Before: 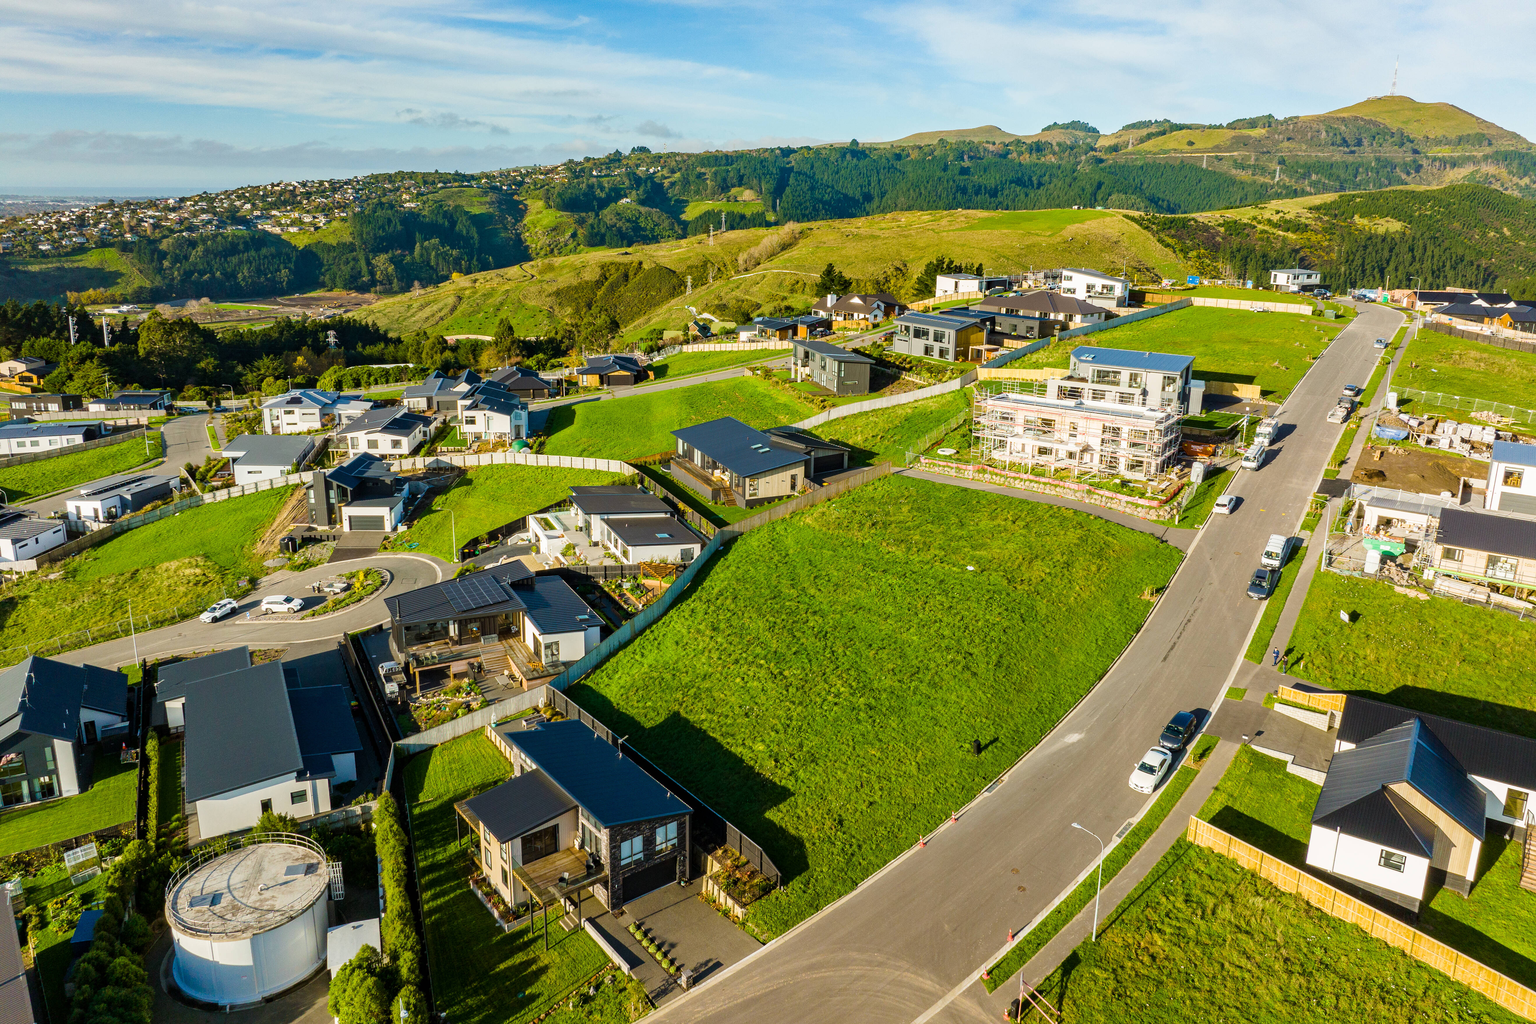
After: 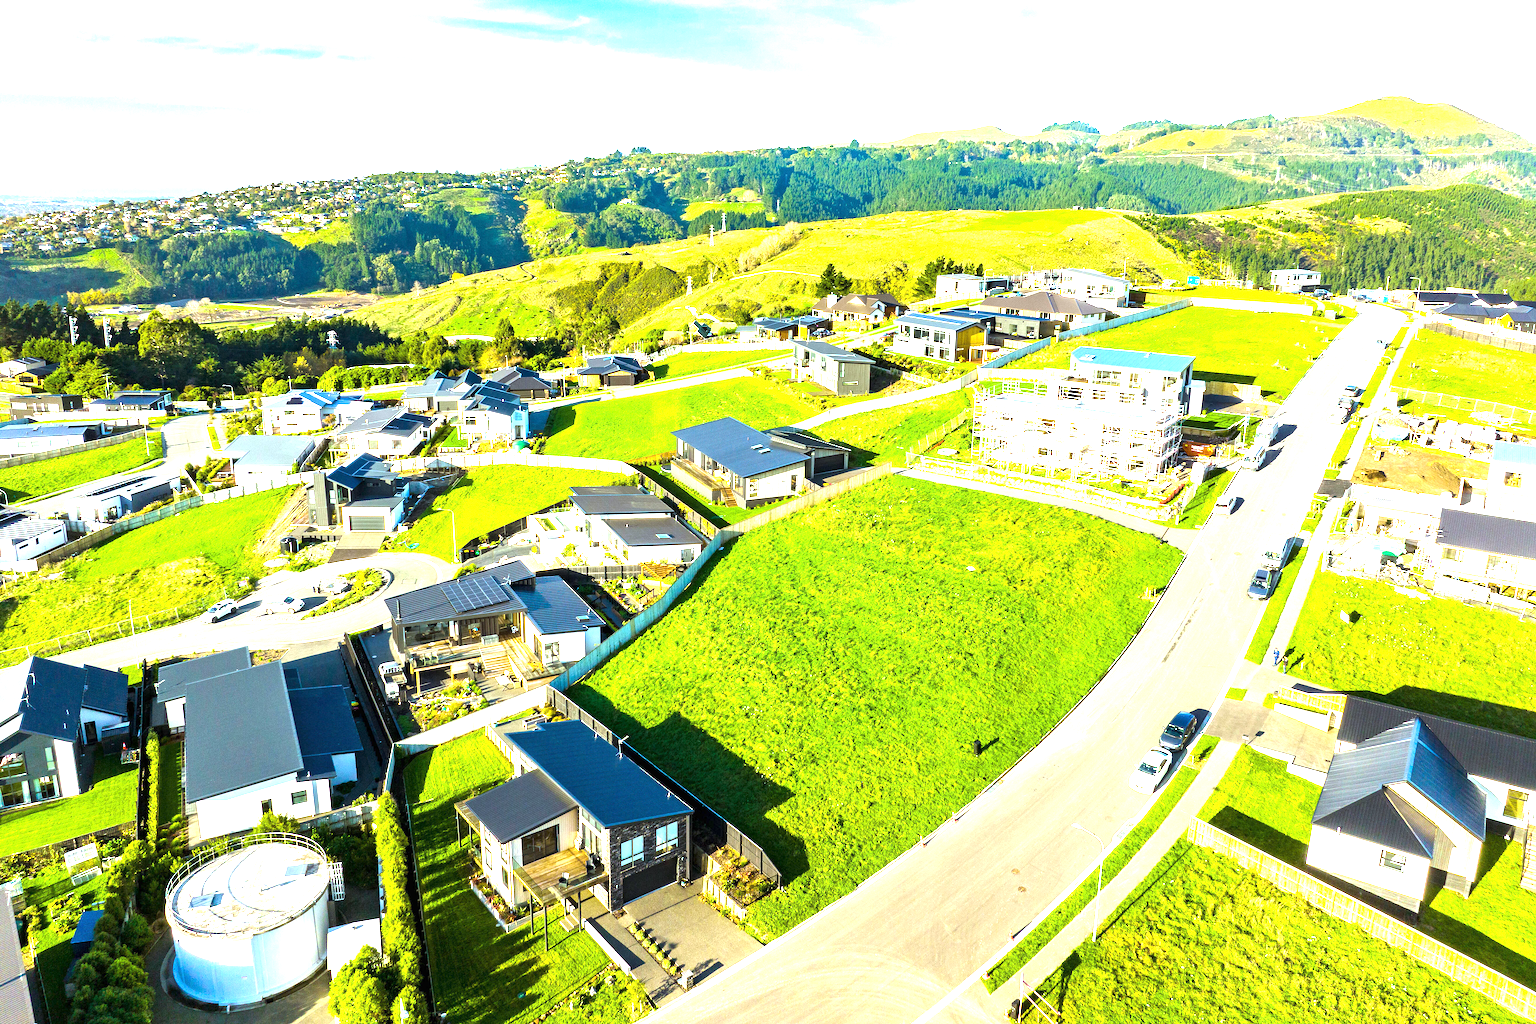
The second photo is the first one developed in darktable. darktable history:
white balance: red 0.925, blue 1.046
exposure: exposure 2 EV, compensate exposure bias true, compensate highlight preservation false
